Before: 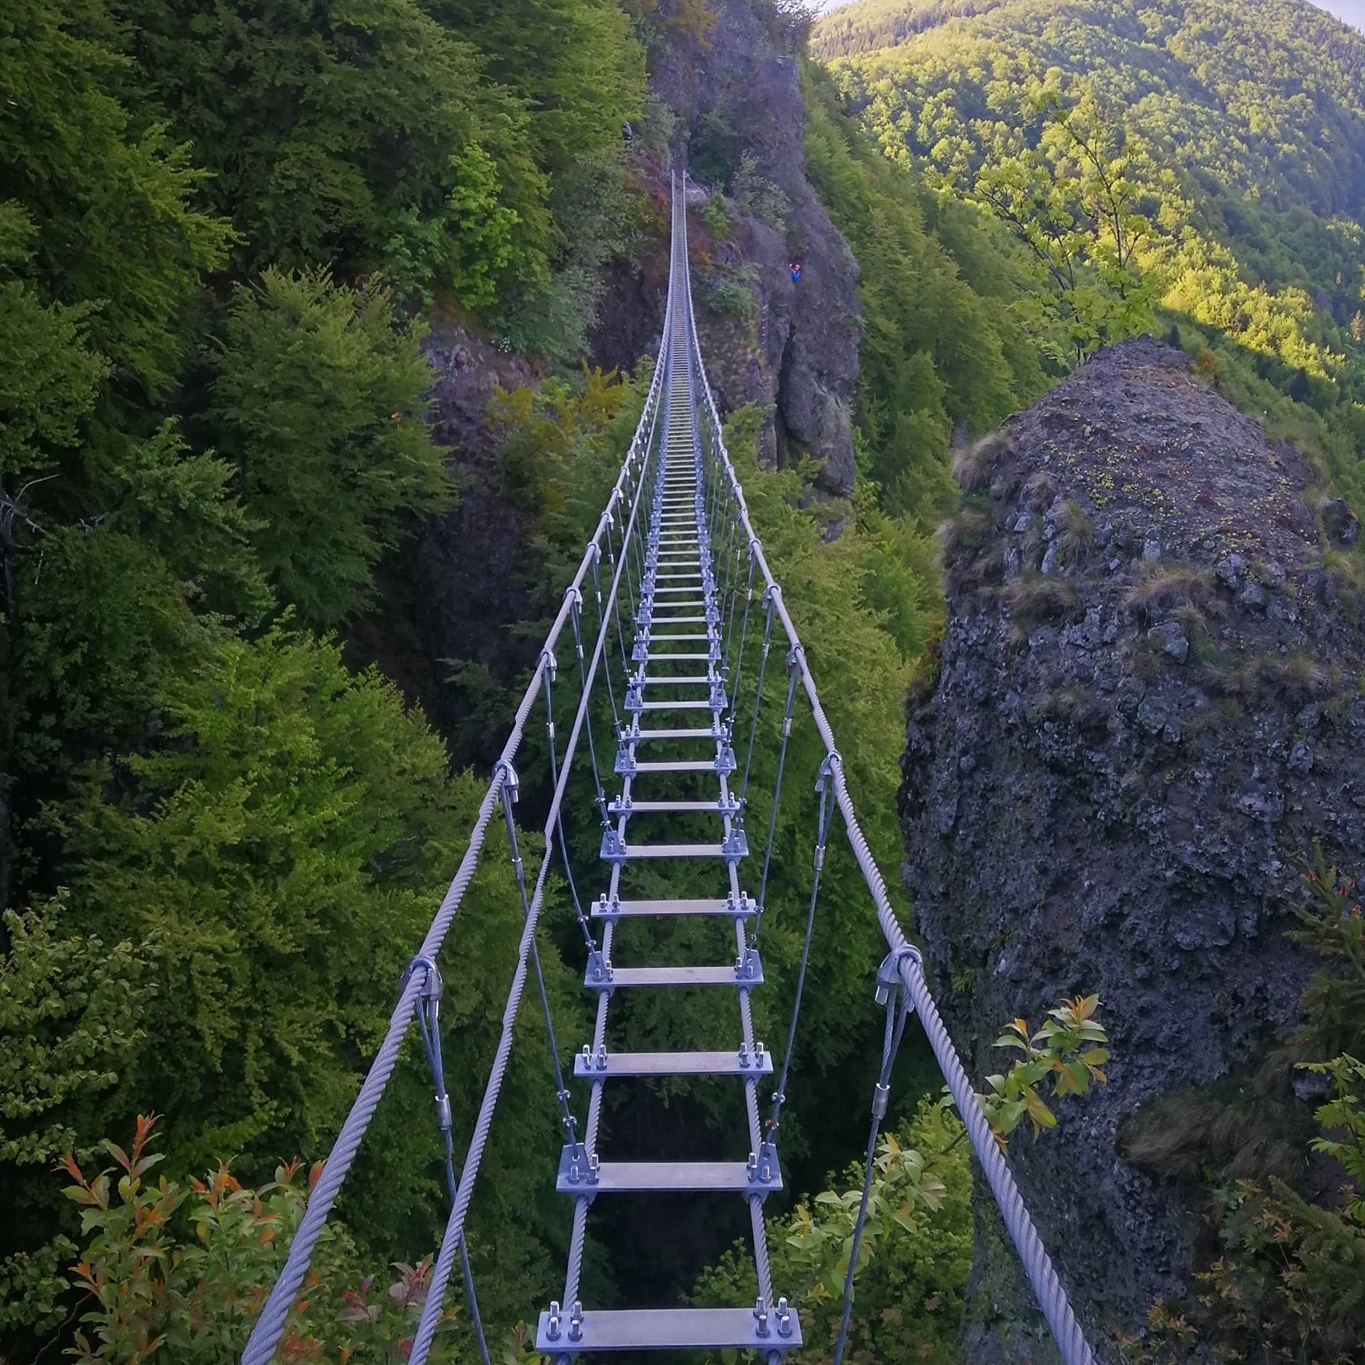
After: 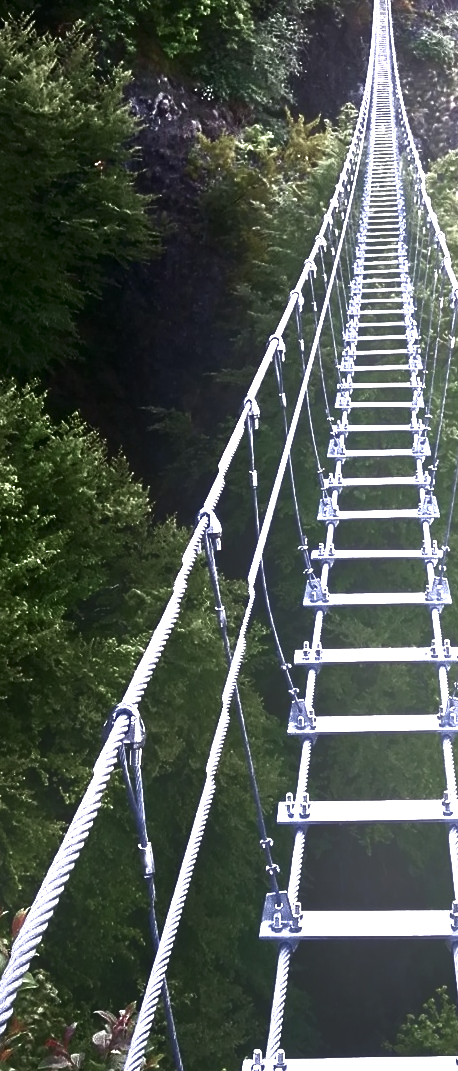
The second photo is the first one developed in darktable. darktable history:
bloom: size 15%, threshold 97%, strength 7%
color balance rgb: linear chroma grading › global chroma -16.06%, perceptual saturation grading › global saturation -32.85%, global vibrance -23.56%
crop and rotate: left 21.77%, top 18.528%, right 44.676%, bottom 2.997%
levels: levels [0, 0.352, 0.703]
contrast brightness saturation: contrast 0.93, brightness 0.2
